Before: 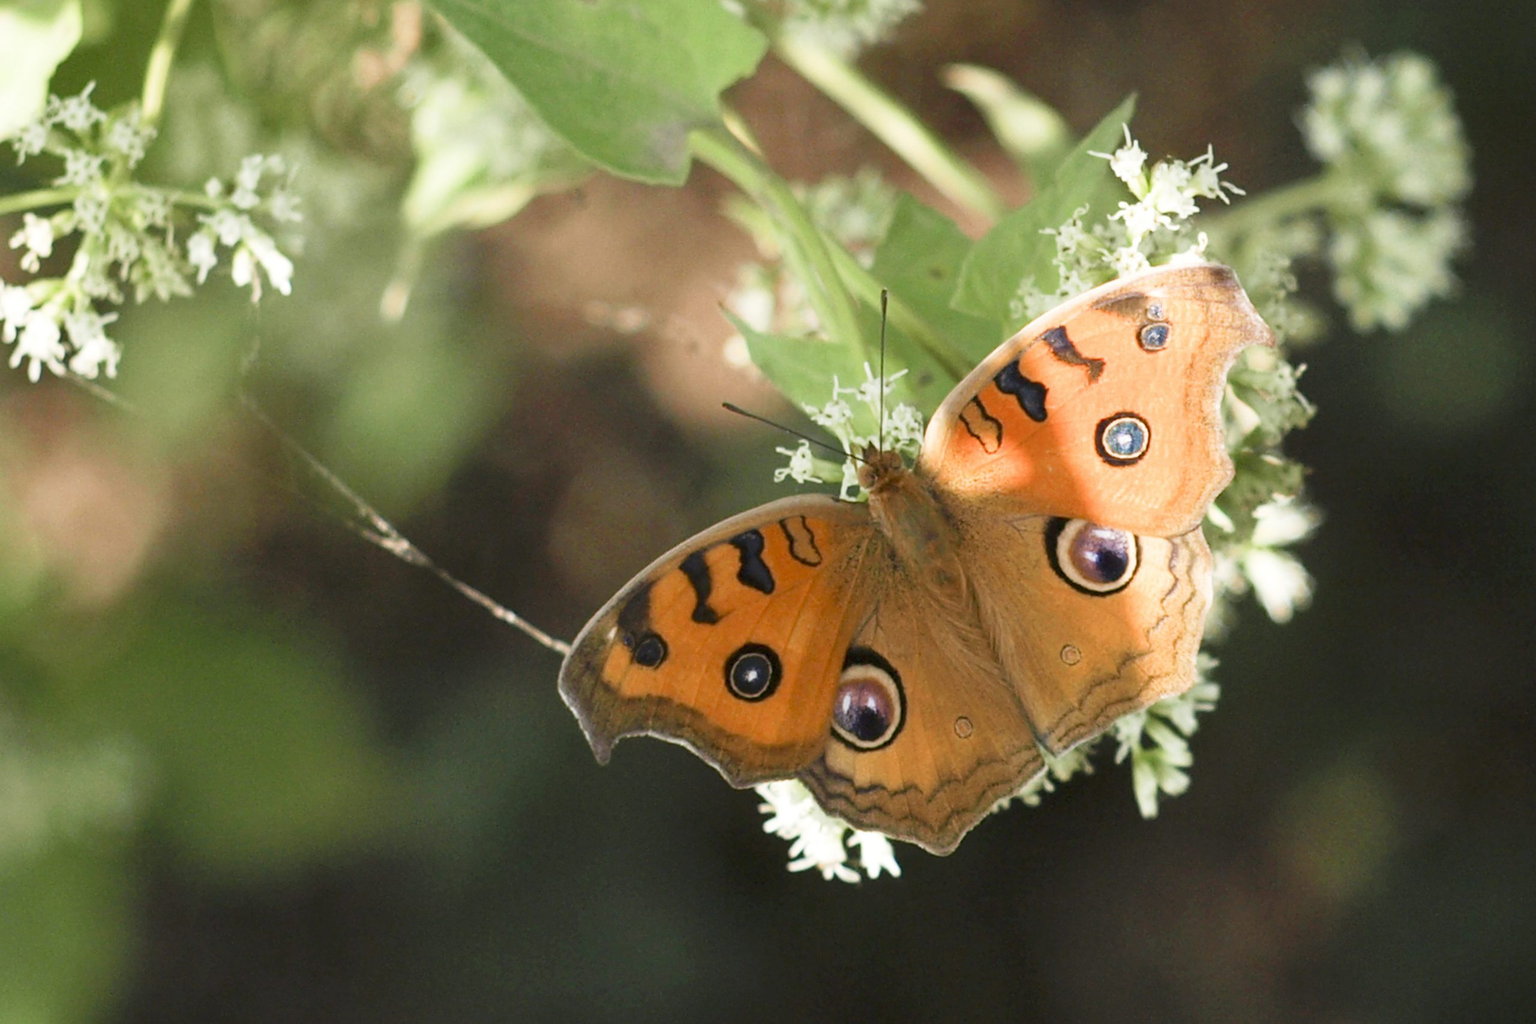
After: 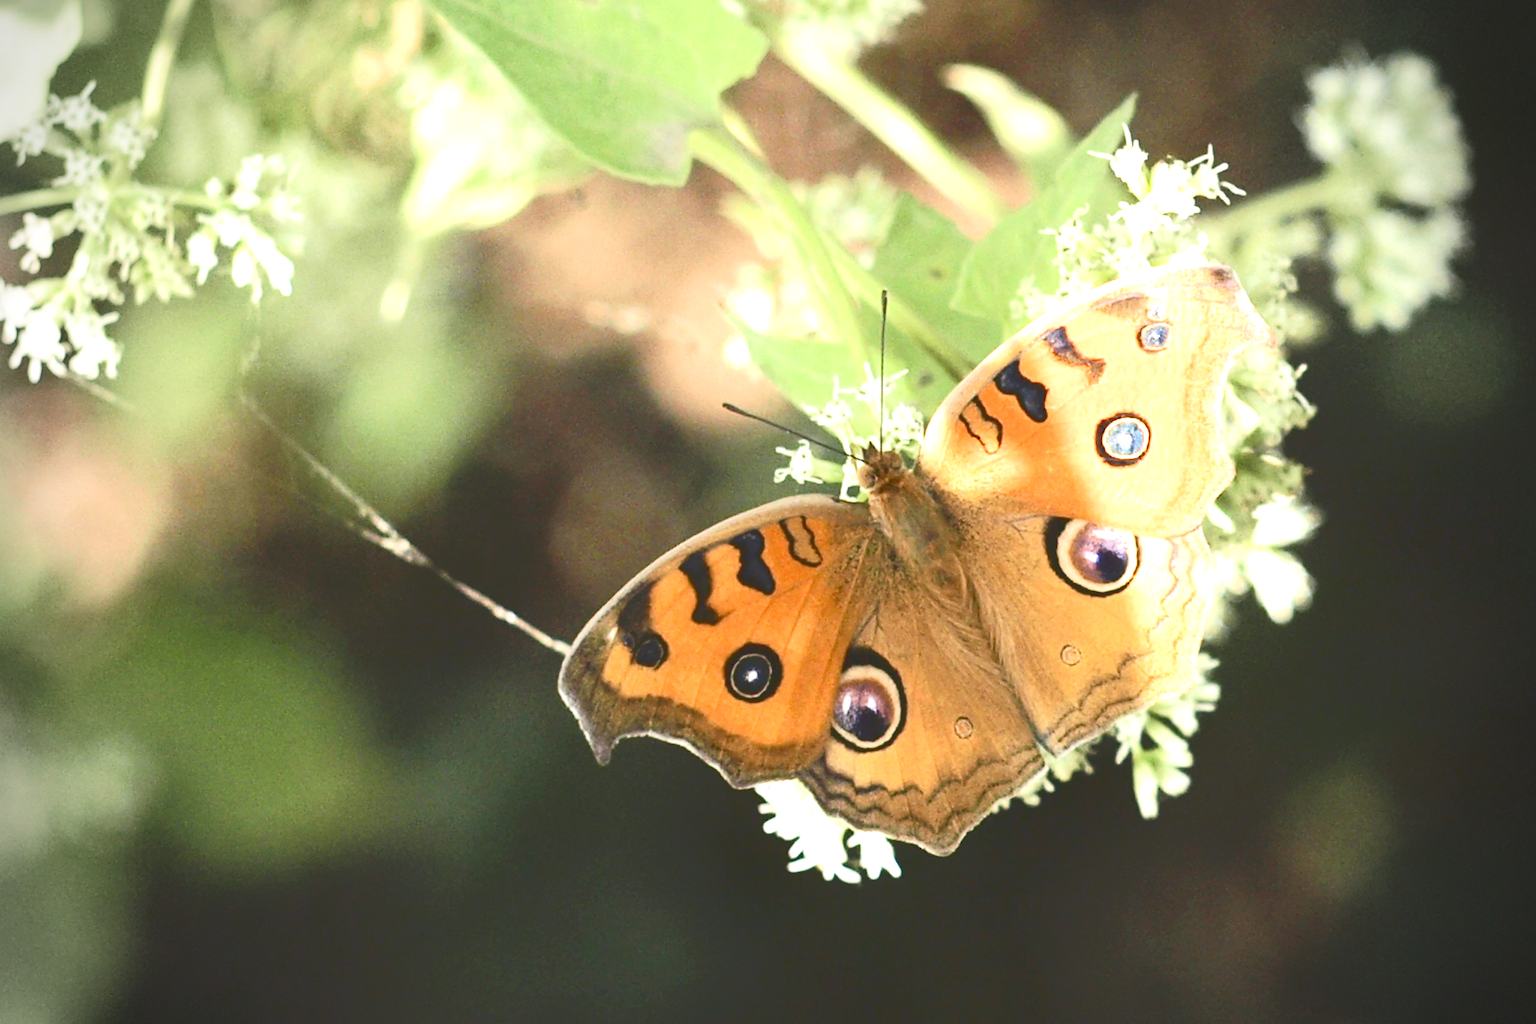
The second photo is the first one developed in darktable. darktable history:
vignetting: fall-off start 71.73%, dithering 8-bit output
tone curve: curves: ch0 [(0, 0) (0.003, 0.183) (0.011, 0.183) (0.025, 0.184) (0.044, 0.188) (0.069, 0.197) (0.1, 0.204) (0.136, 0.212) (0.177, 0.226) (0.224, 0.24) (0.277, 0.273) (0.335, 0.322) (0.399, 0.388) (0.468, 0.468) (0.543, 0.579) (0.623, 0.686) (0.709, 0.792) (0.801, 0.877) (0.898, 0.939) (1, 1)], color space Lab, independent channels, preserve colors none
exposure: black level correction 0.001, exposure 0.498 EV, compensate highlight preservation false
tone equalizer: -8 EV -0.386 EV, -7 EV -0.367 EV, -6 EV -0.295 EV, -5 EV -0.242 EV, -3 EV 0.255 EV, -2 EV 0.324 EV, -1 EV 0.397 EV, +0 EV 0.443 EV, mask exposure compensation -0.49 EV
